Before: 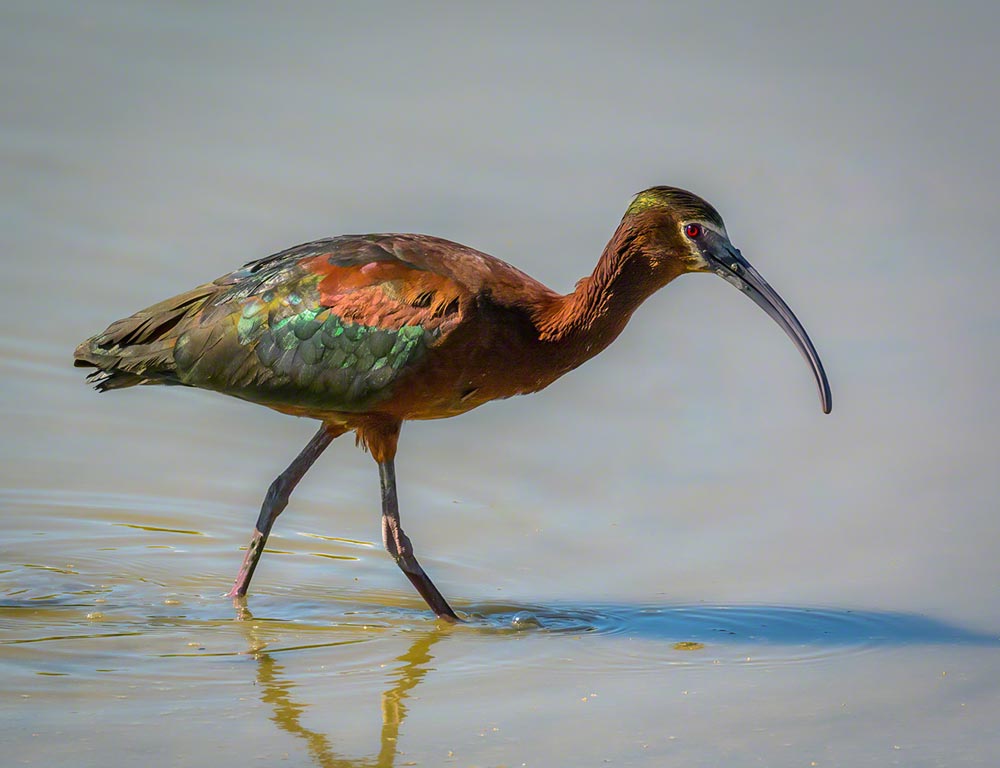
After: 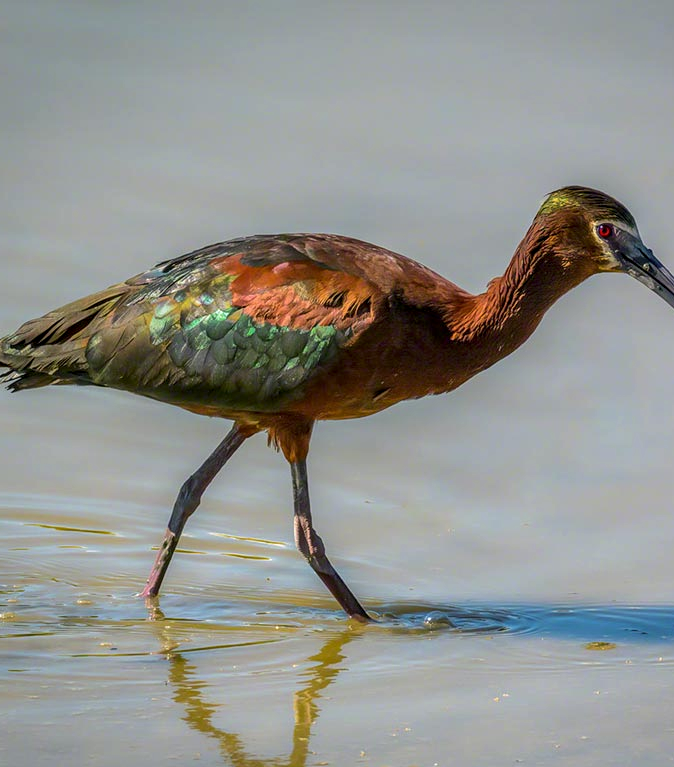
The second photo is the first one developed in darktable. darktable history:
local contrast: on, module defaults
crop and rotate: left 8.849%, right 23.665%
